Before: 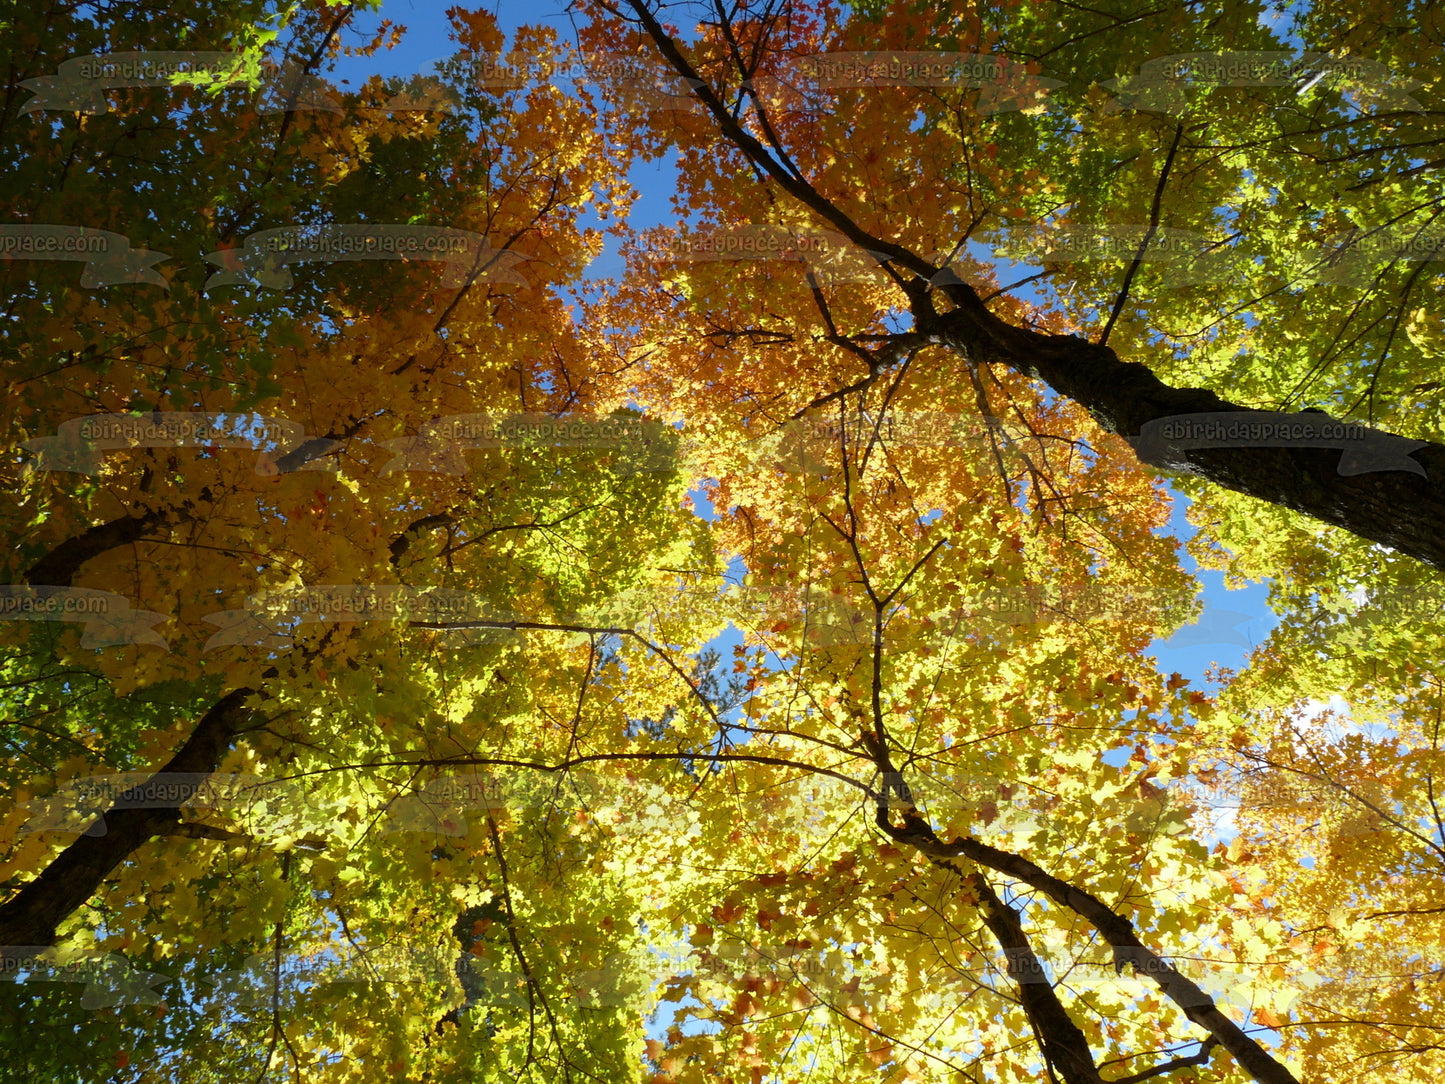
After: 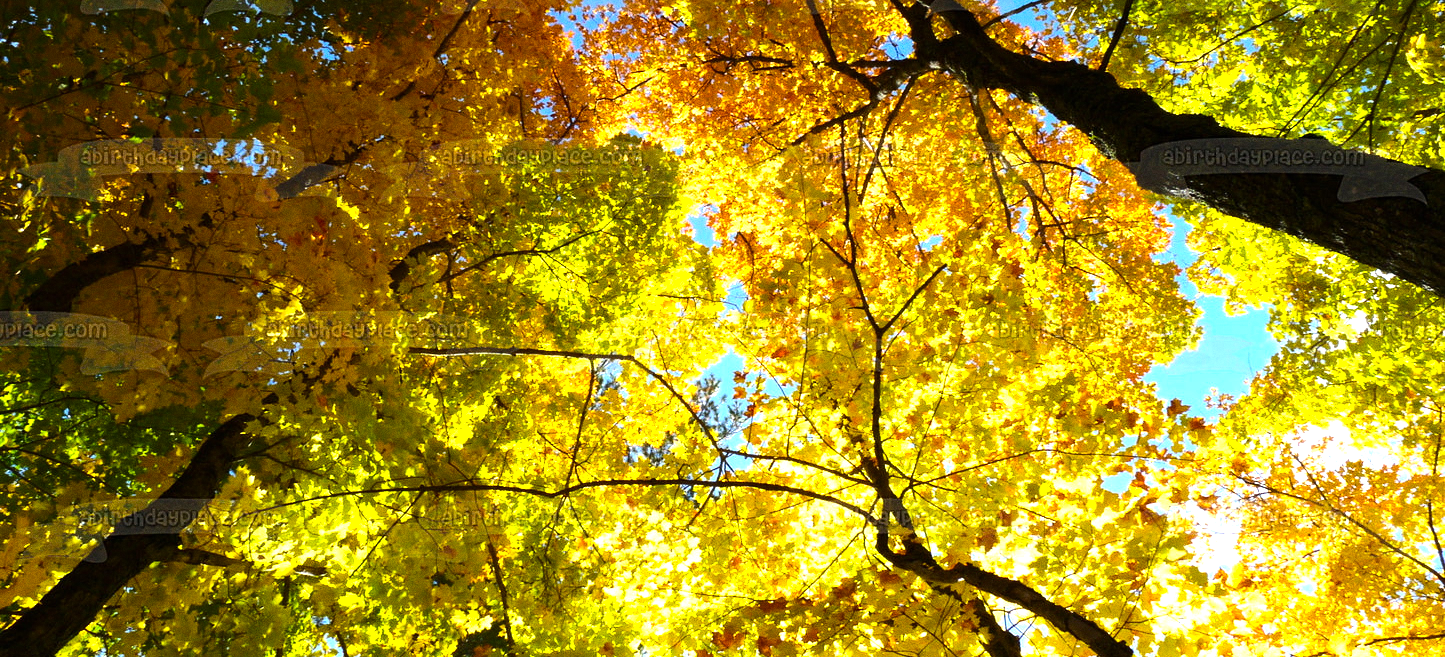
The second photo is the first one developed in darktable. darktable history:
crop and rotate: top 25.357%, bottom 13.942%
tone equalizer: -8 EV -0.75 EV, -7 EV -0.7 EV, -6 EV -0.6 EV, -5 EV -0.4 EV, -3 EV 0.4 EV, -2 EV 0.6 EV, -1 EV 0.7 EV, +0 EV 0.75 EV, edges refinement/feathering 500, mask exposure compensation -1.57 EV, preserve details no
color balance rgb: perceptual saturation grading › global saturation 25%, global vibrance 10%
exposure: black level correction 0, exposure 0.5 EV, compensate highlight preservation false
grain: coarseness 0.47 ISO
